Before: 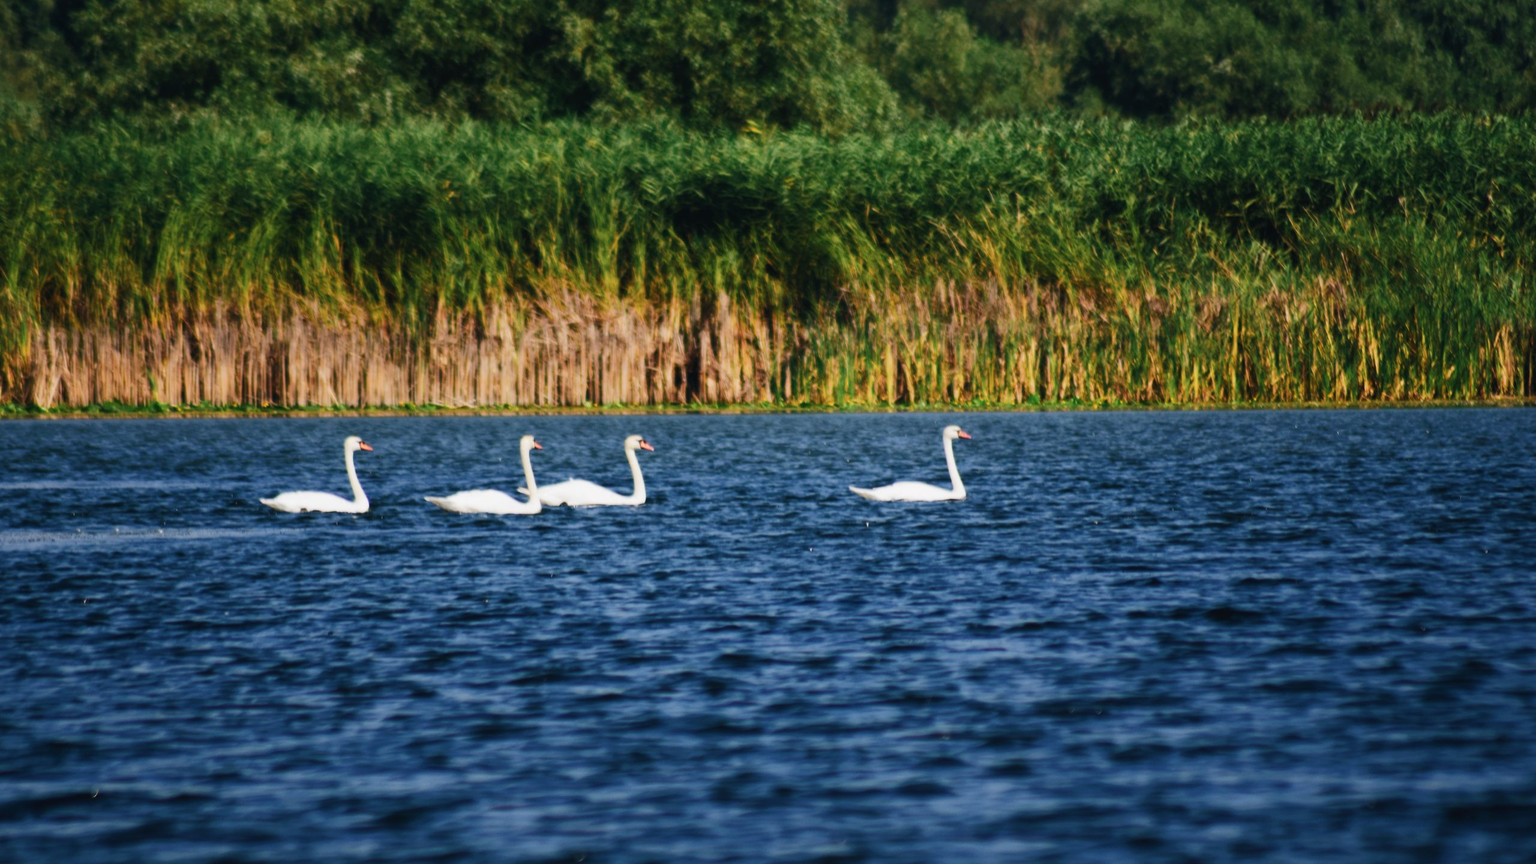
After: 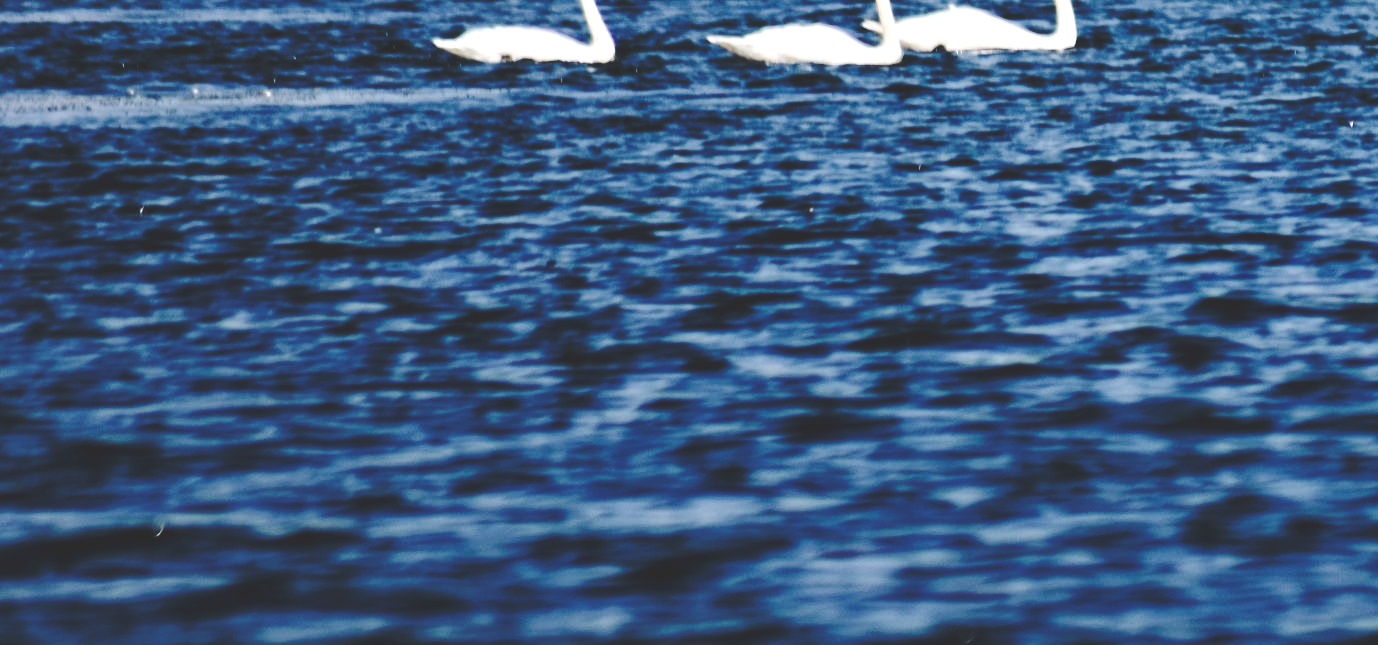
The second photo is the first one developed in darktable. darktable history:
contrast equalizer: y [[0.601, 0.6, 0.598, 0.598, 0.6, 0.601], [0.5 ×6], [0.5 ×6], [0 ×6], [0 ×6]]
crop and rotate: top 55.039%, right 46.161%, bottom 0.103%
base curve: curves: ch0 [(0, 0.024) (0.055, 0.065) (0.121, 0.166) (0.236, 0.319) (0.693, 0.726) (1, 1)], preserve colors none
